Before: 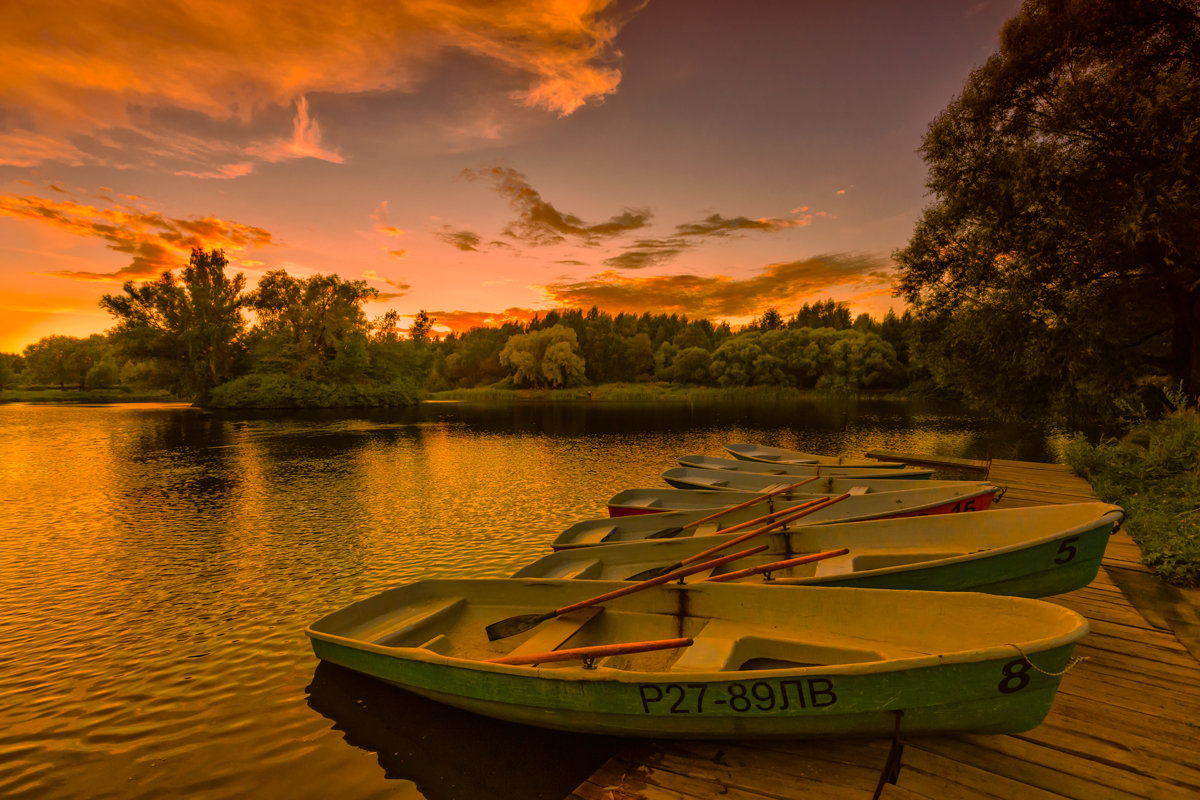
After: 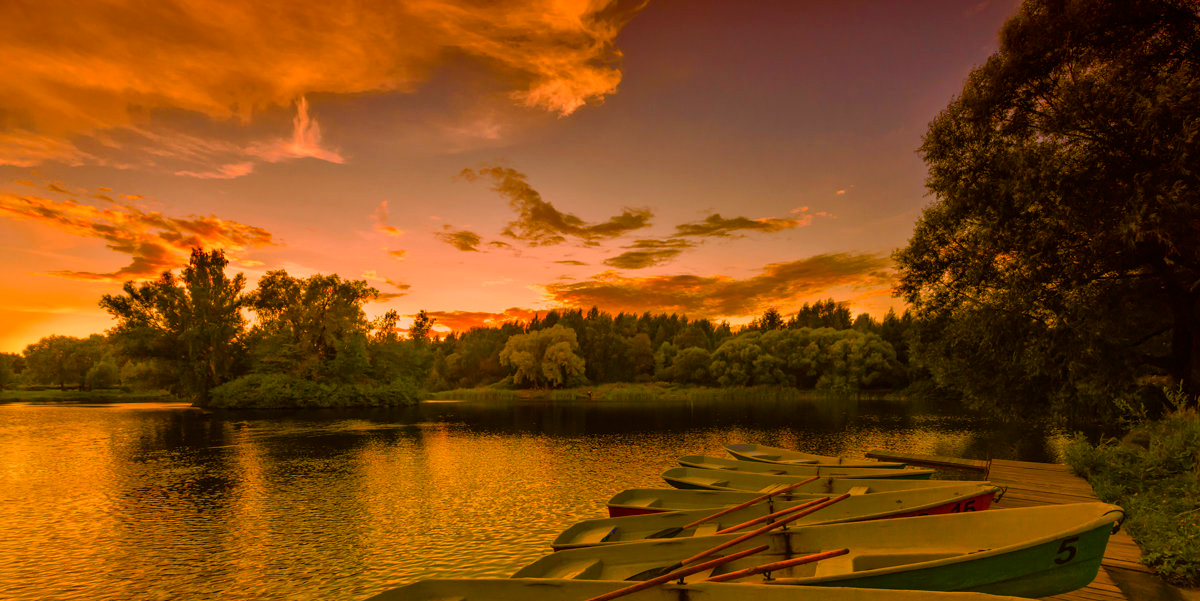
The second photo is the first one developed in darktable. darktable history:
color balance rgb: shadows lift › hue 86.49°, linear chroma grading › global chroma 8.801%, perceptual saturation grading › global saturation 0.475%, perceptual saturation grading › highlights -17.141%, perceptual saturation grading › mid-tones 33.394%, perceptual saturation grading › shadows 50.58%
crop: bottom 24.803%
